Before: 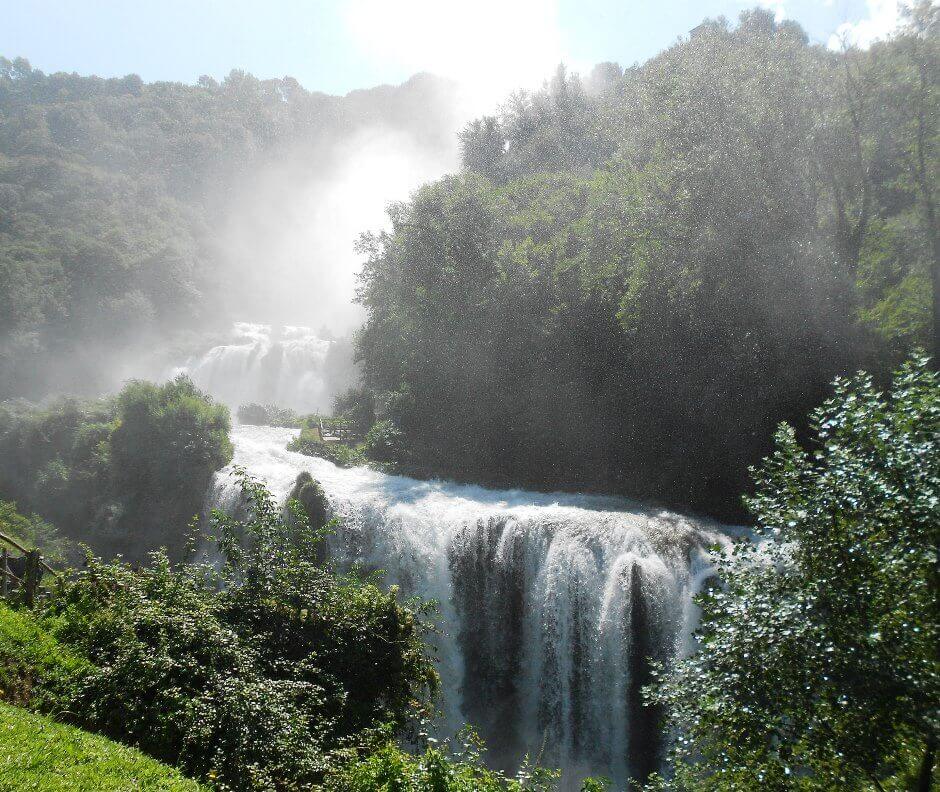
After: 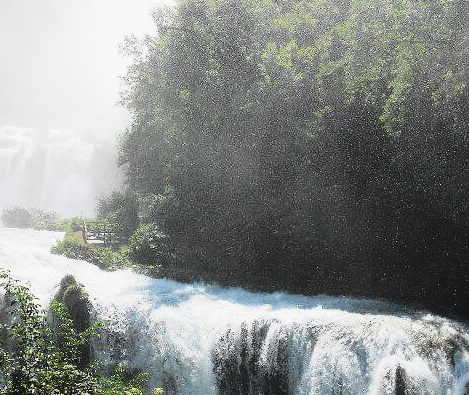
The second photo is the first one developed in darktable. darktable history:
tone curve: curves: ch0 [(0, 0.032) (0.078, 0.052) (0.236, 0.168) (0.43, 0.472) (0.508, 0.566) (0.66, 0.754) (0.79, 0.883) (0.994, 0.974)]; ch1 [(0, 0) (0.161, 0.092) (0.35, 0.33) (0.379, 0.401) (0.456, 0.456) (0.508, 0.501) (0.547, 0.531) (0.573, 0.563) (0.625, 0.602) (0.718, 0.734) (1, 1)]; ch2 [(0, 0) (0.369, 0.427) (0.44, 0.434) (0.502, 0.501) (0.54, 0.537) (0.586, 0.59) (0.621, 0.604) (1, 1)], color space Lab, linked channels, preserve colors none
crop: left 25.151%, top 24.89%, right 24.903%, bottom 25.232%
